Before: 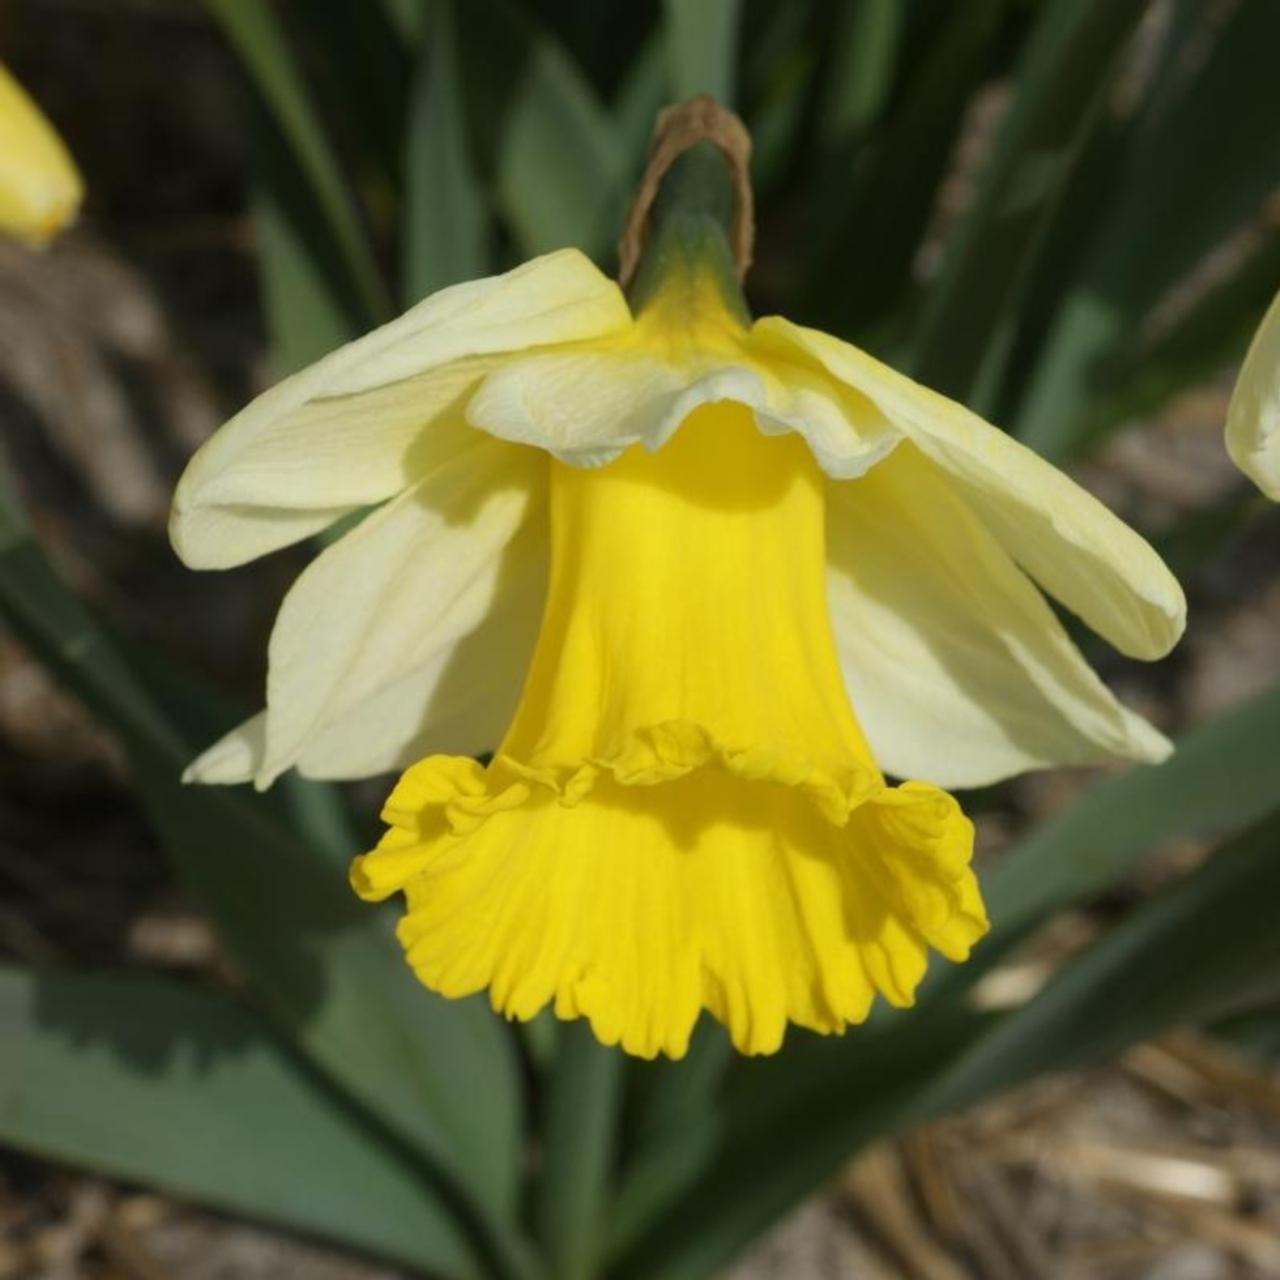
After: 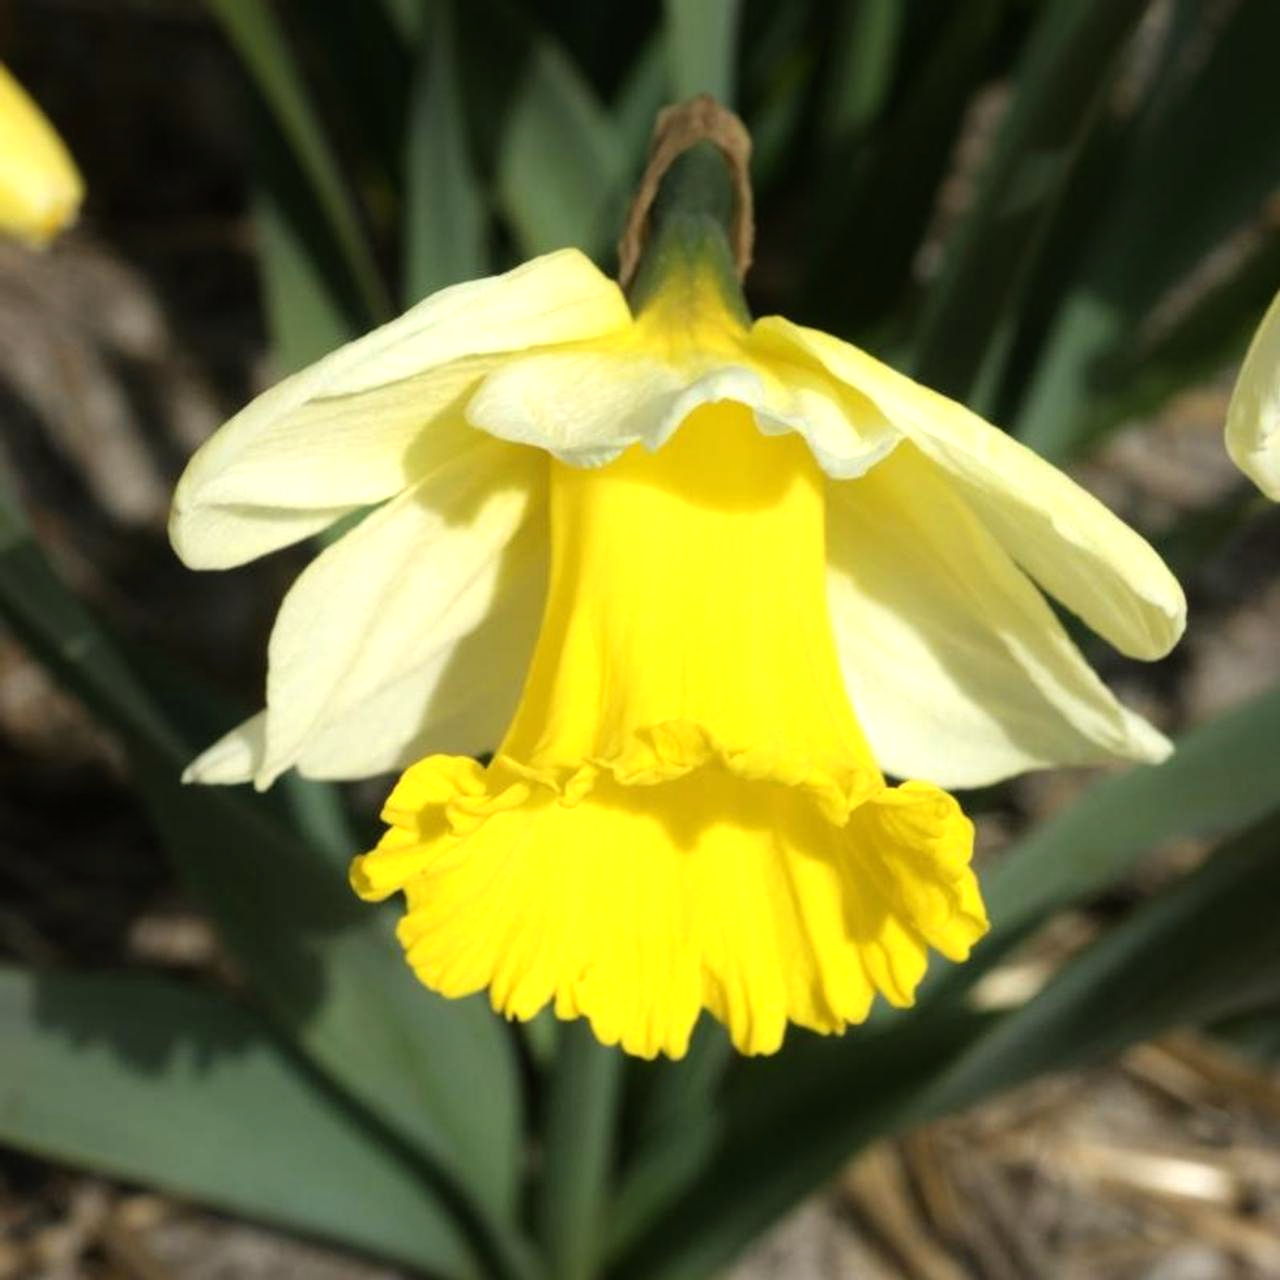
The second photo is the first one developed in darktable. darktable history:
tone equalizer: -8 EV -0.772 EV, -7 EV -0.674 EV, -6 EV -0.636 EV, -5 EV -0.419 EV, -3 EV 0.405 EV, -2 EV 0.6 EV, -1 EV 0.691 EV, +0 EV 0.754 EV
